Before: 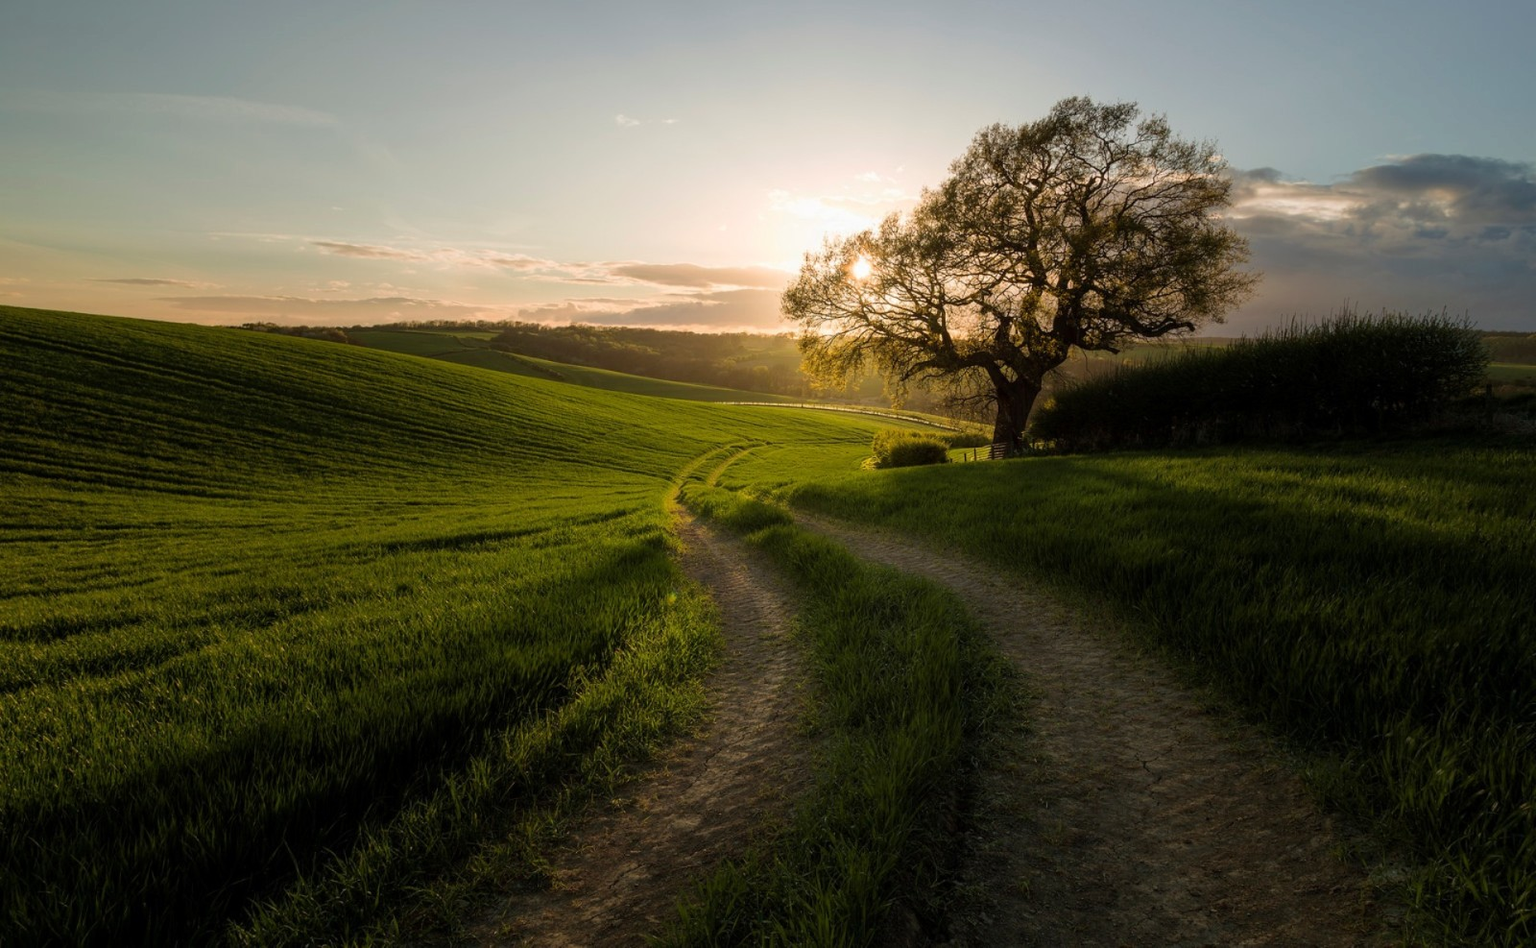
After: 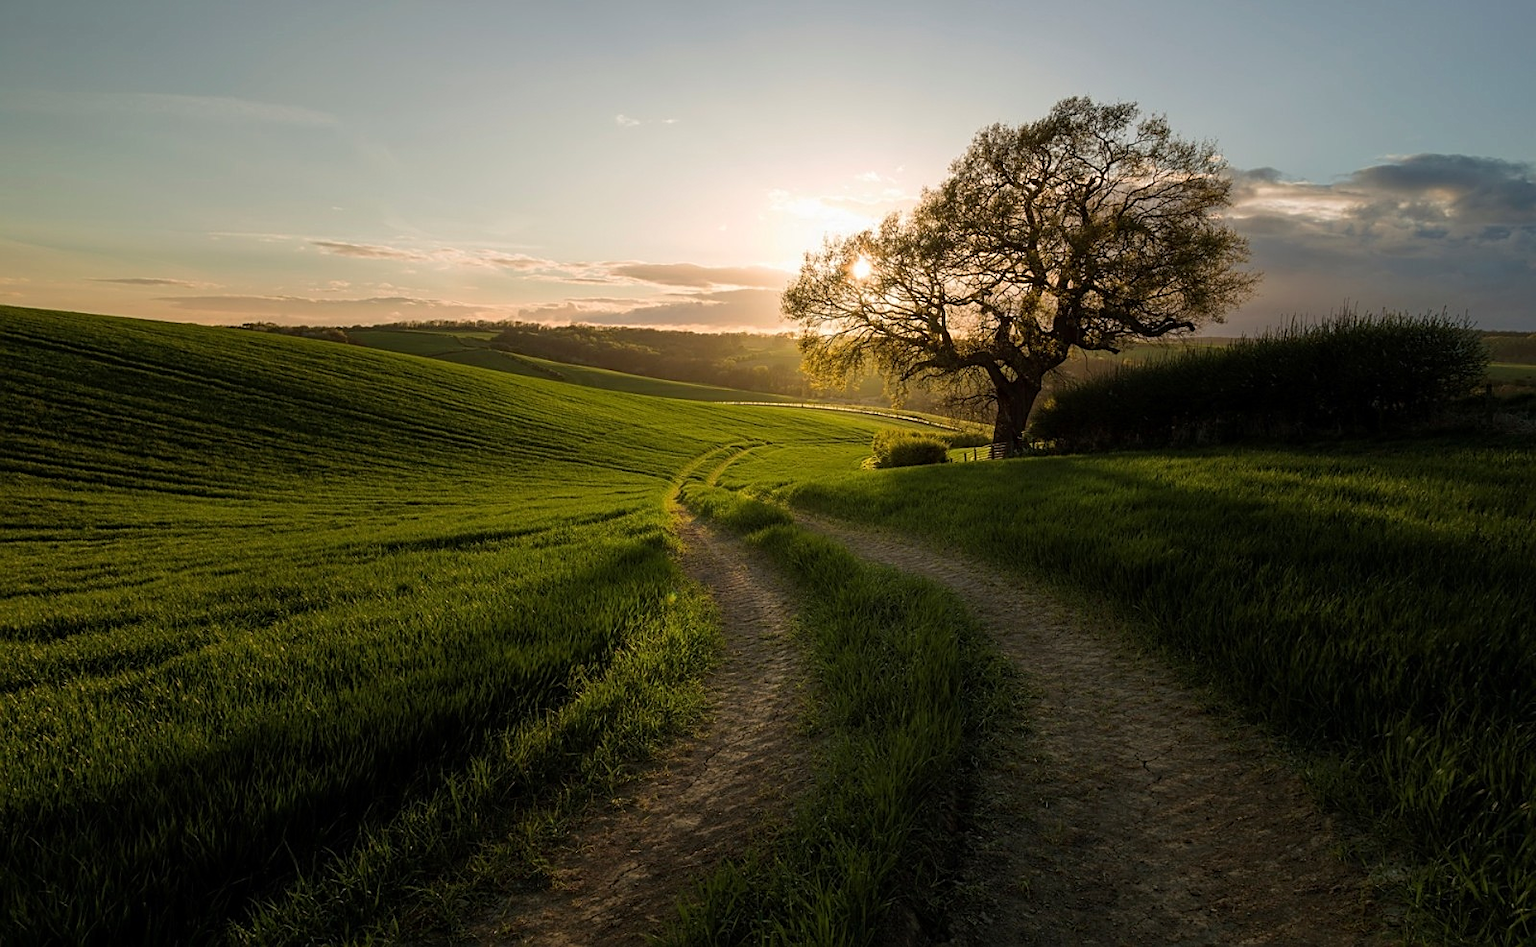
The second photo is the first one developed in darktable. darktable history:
tone equalizer: edges refinement/feathering 500, mask exposure compensation -1.57 EV, preserve details no
sharpen: on, module defaults
